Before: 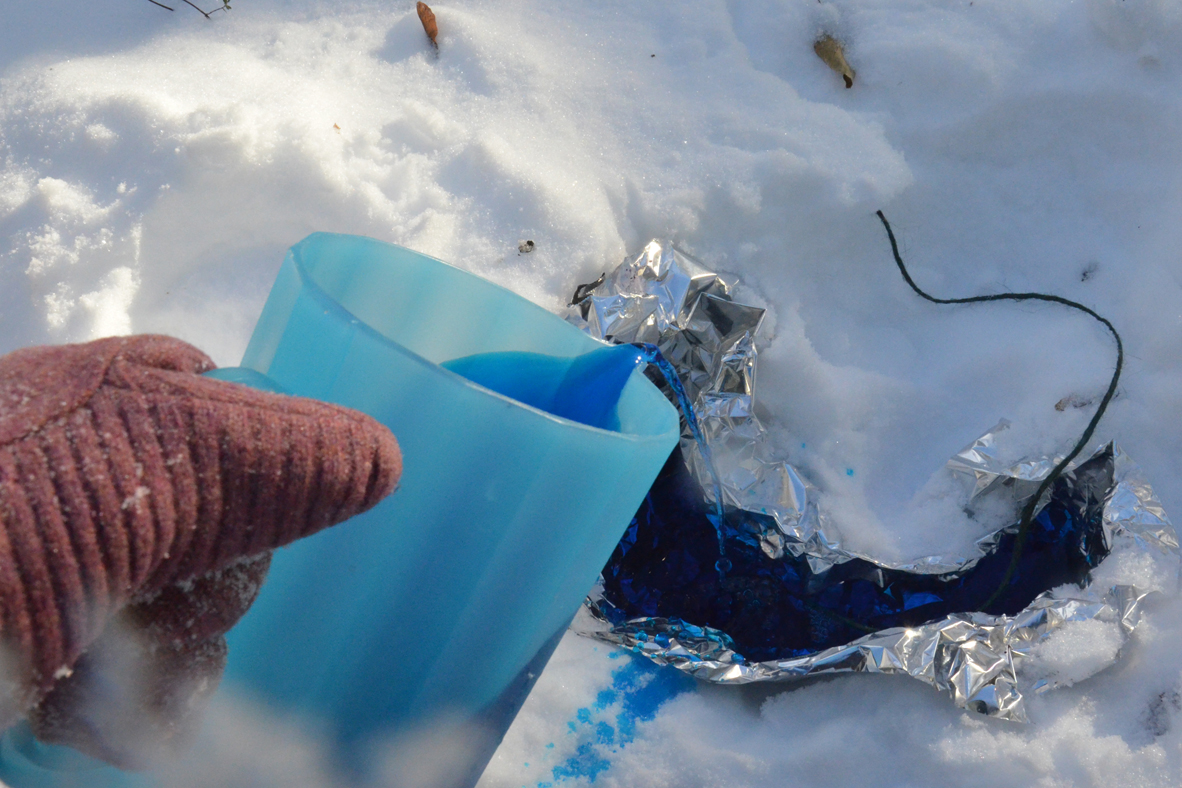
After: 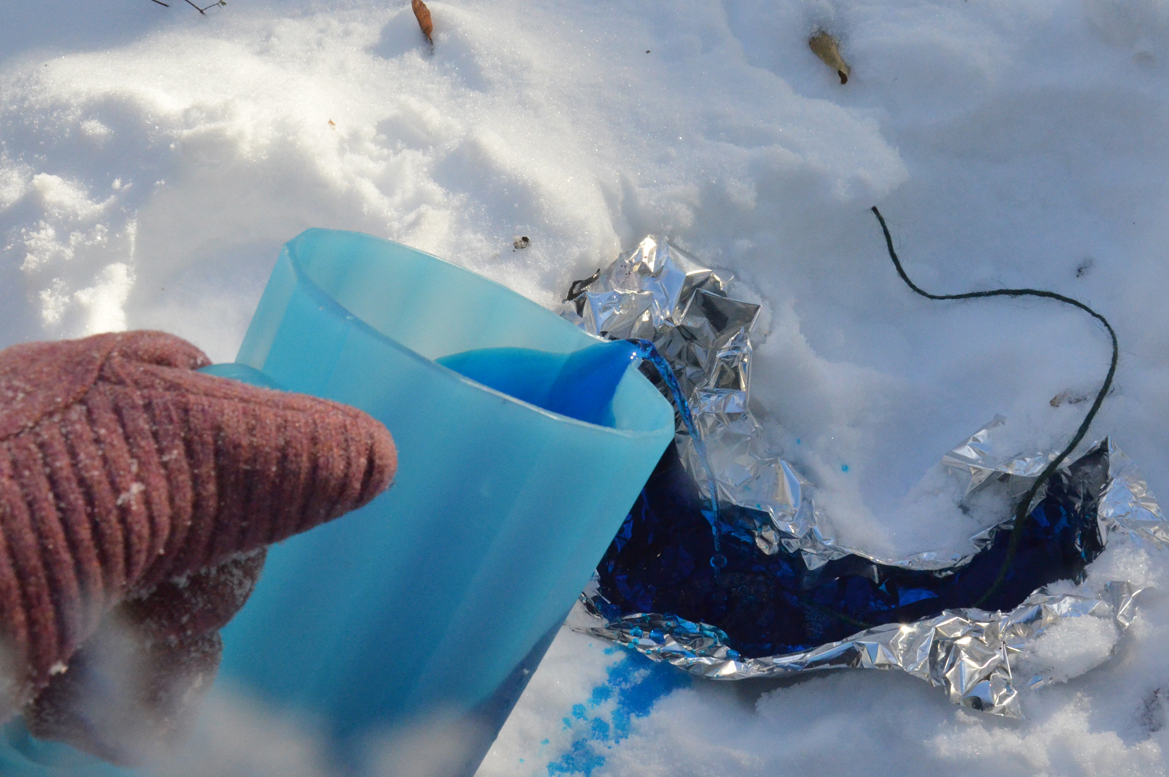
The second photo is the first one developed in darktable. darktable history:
crop: left 0.479%, top 0.634%, right 0.175%, bottom 0.675%
